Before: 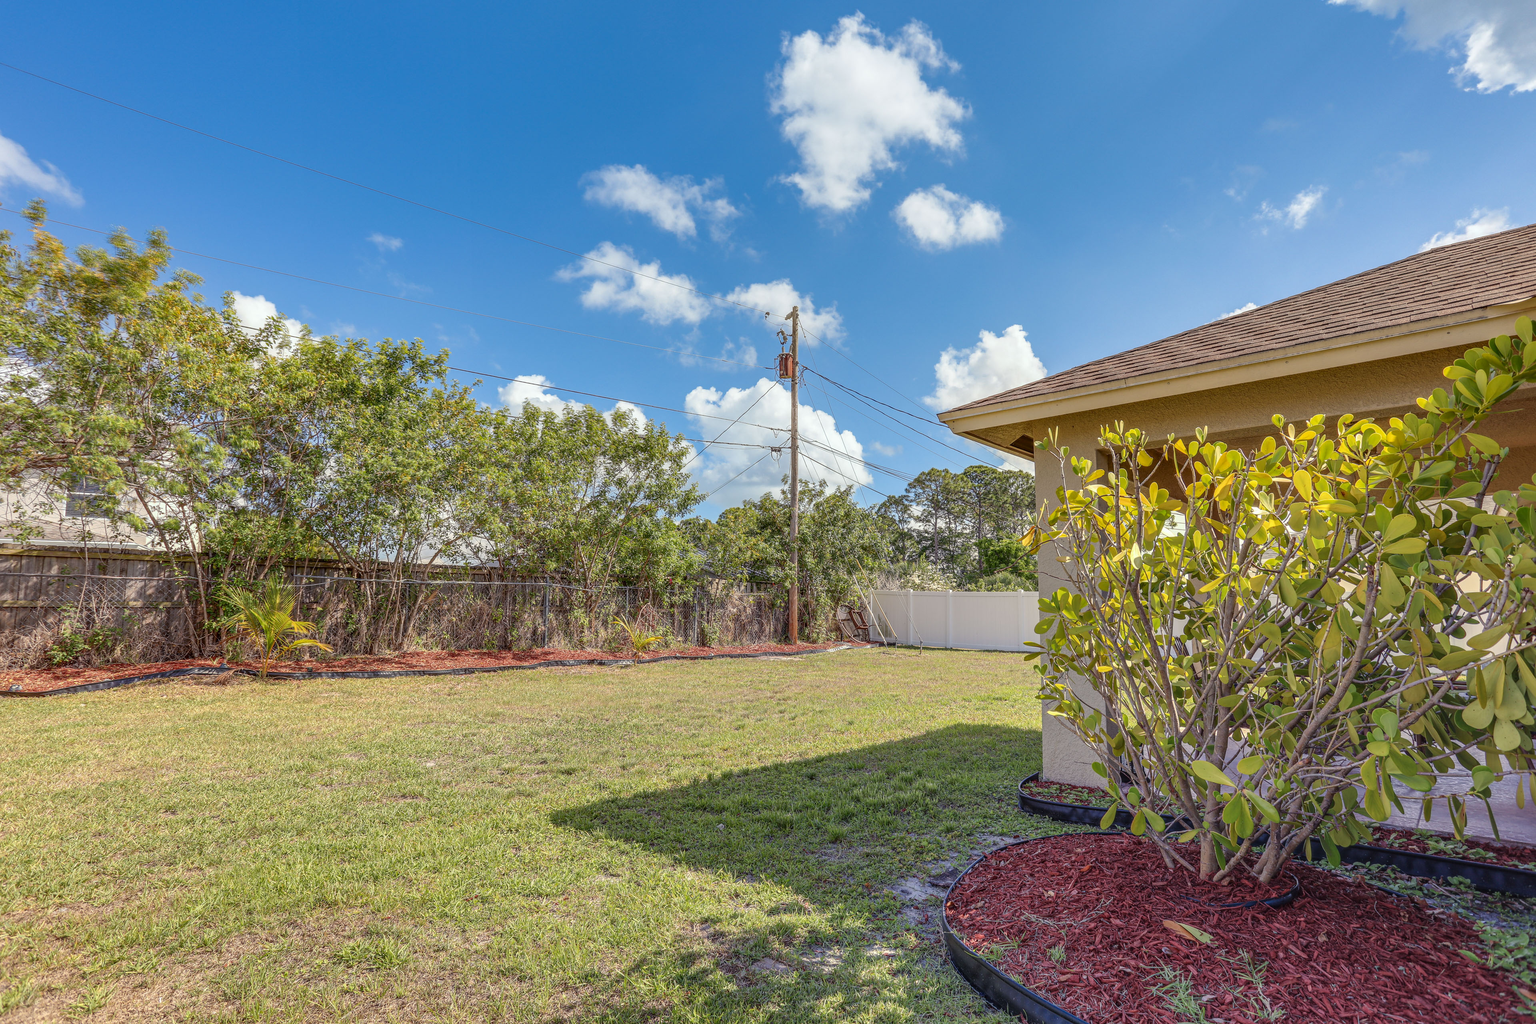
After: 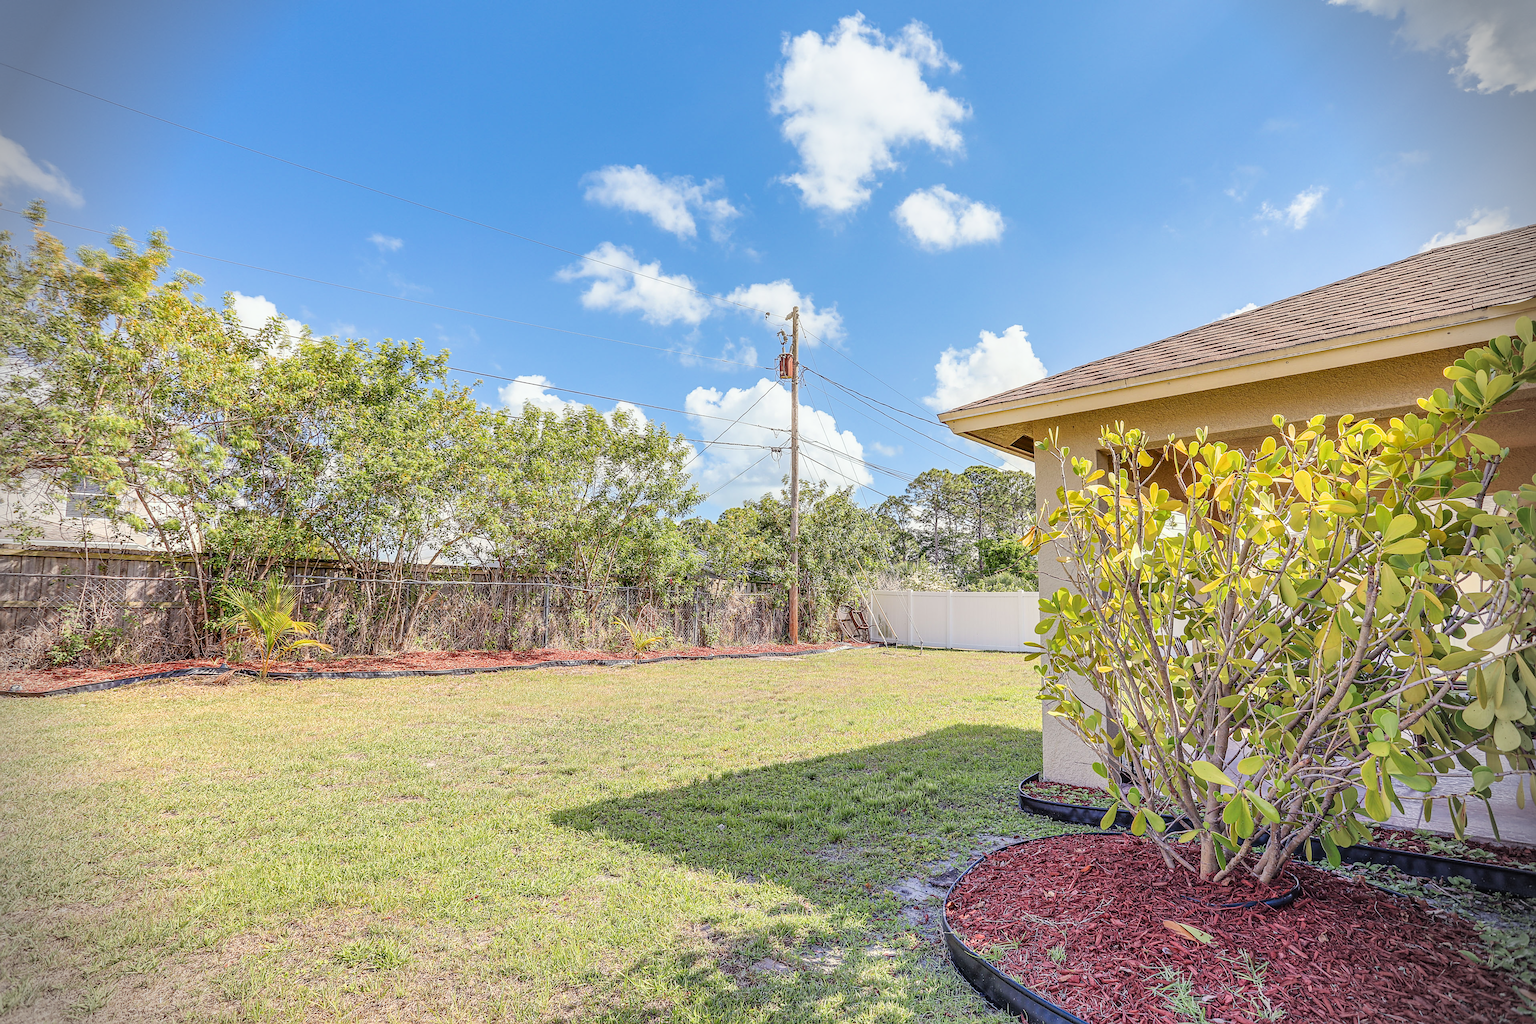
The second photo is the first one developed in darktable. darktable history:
exposure: black level correction 0, exposure 0.9 EV, compensate highlight preservation false
filmic rgb: black relative exposure -8.15 EV, white relative exposure 3.76 EV, hardness 4.46
vignetting: fall-off start 88.03%, fall-off radius 24.9%
sharpen: on, module defaults
